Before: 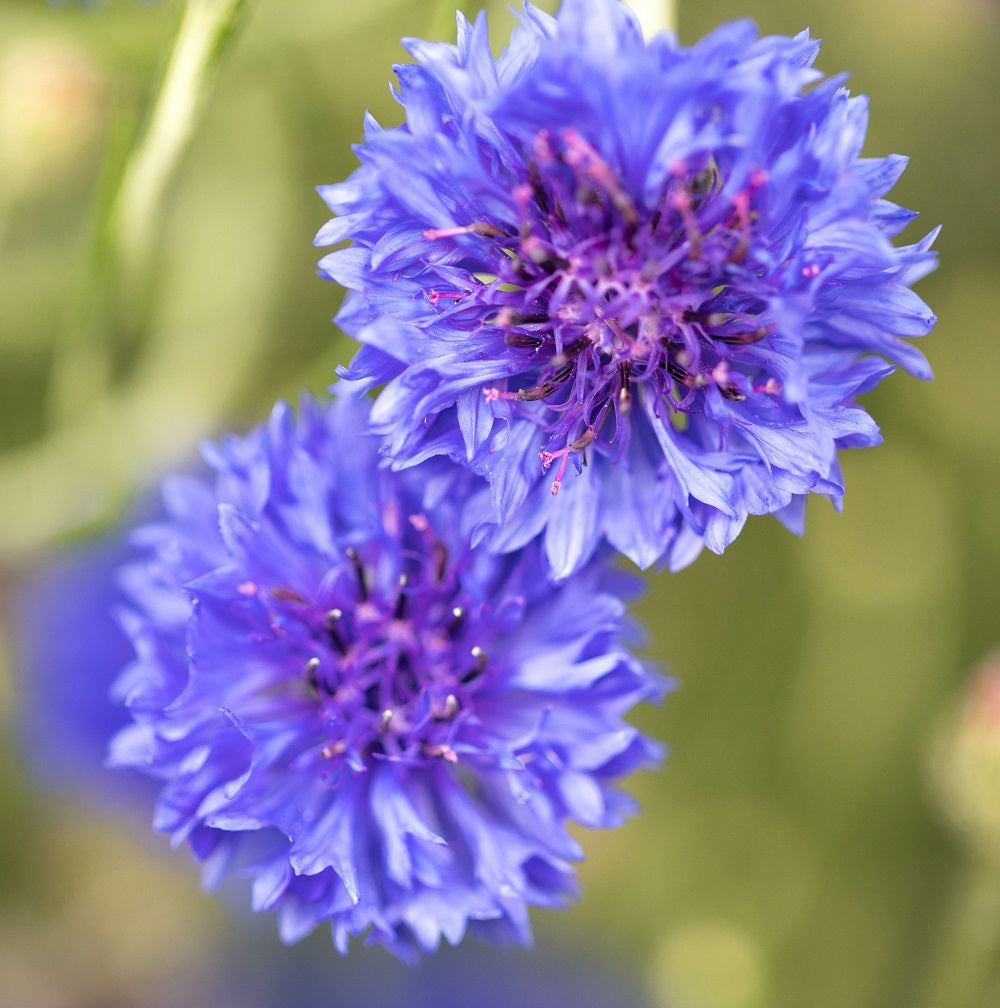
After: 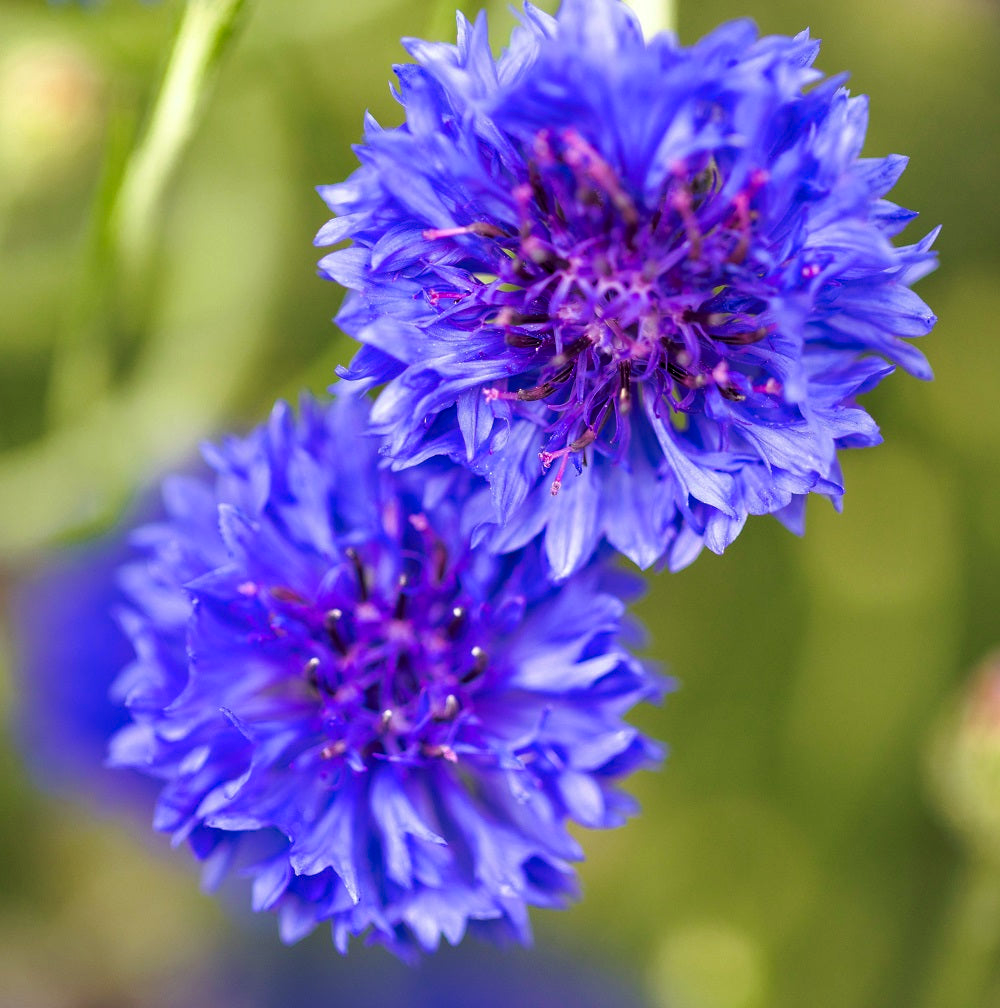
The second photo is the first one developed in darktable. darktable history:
tone curve: curves: ch0 [(0, 0) (0.003, 0.002) (0.011, 0.009) (0.025, 0.02) (0.044, 0.035) (0.069, 0.055) (0.1, 0.08) (0.136, 0.109) (0.177, 0.142) (0.224, 0.179) (0.277, 0.222) (0.335, 0.268) (0.399, 0.329) (0.468, 0.409) (0.543, 0.495) (0.623, 0.579) (0.709, 0.669) (0.801, 0.767) (0.898, 0.885) (1, 1)], preserve colors none
color look up table: target L [79.39, 72.12, 59.58, 44.38, 200.12, 100, 79.31, 68.94, 64.7, 59.43, 53.07, 51.28, 45.11, 37.62, 55.11, 50.66, 39.29, 37.28, 29.64, 18.23, 70.14, 68.25, 50.98, 47.28, 0 ×25], target a [-1.117, -24.85, -41.8, -15.2, -0.016, 0, -3.652, 12.48, 16.47, 32.74, -0.209, 48.77, 48.75, 16.52, 11.7, 50.45, 16.59, -0.161, 29.93, 0.319, -29.91, -0.928, -14.82, -1.179, 0 ×25], target b [-0.867, 59.71, 35.37, 26.56, 0.202, -0.002, 69.98, 63.97, 15.43, 59.59, -0.447, 14, 30.15, 18.85, -26.03, -17.42, -50.78, -1.378, -25.22, -1.577, -2.267, -1.272, -28.57, -27.93, 0 ×25], num patches 24
